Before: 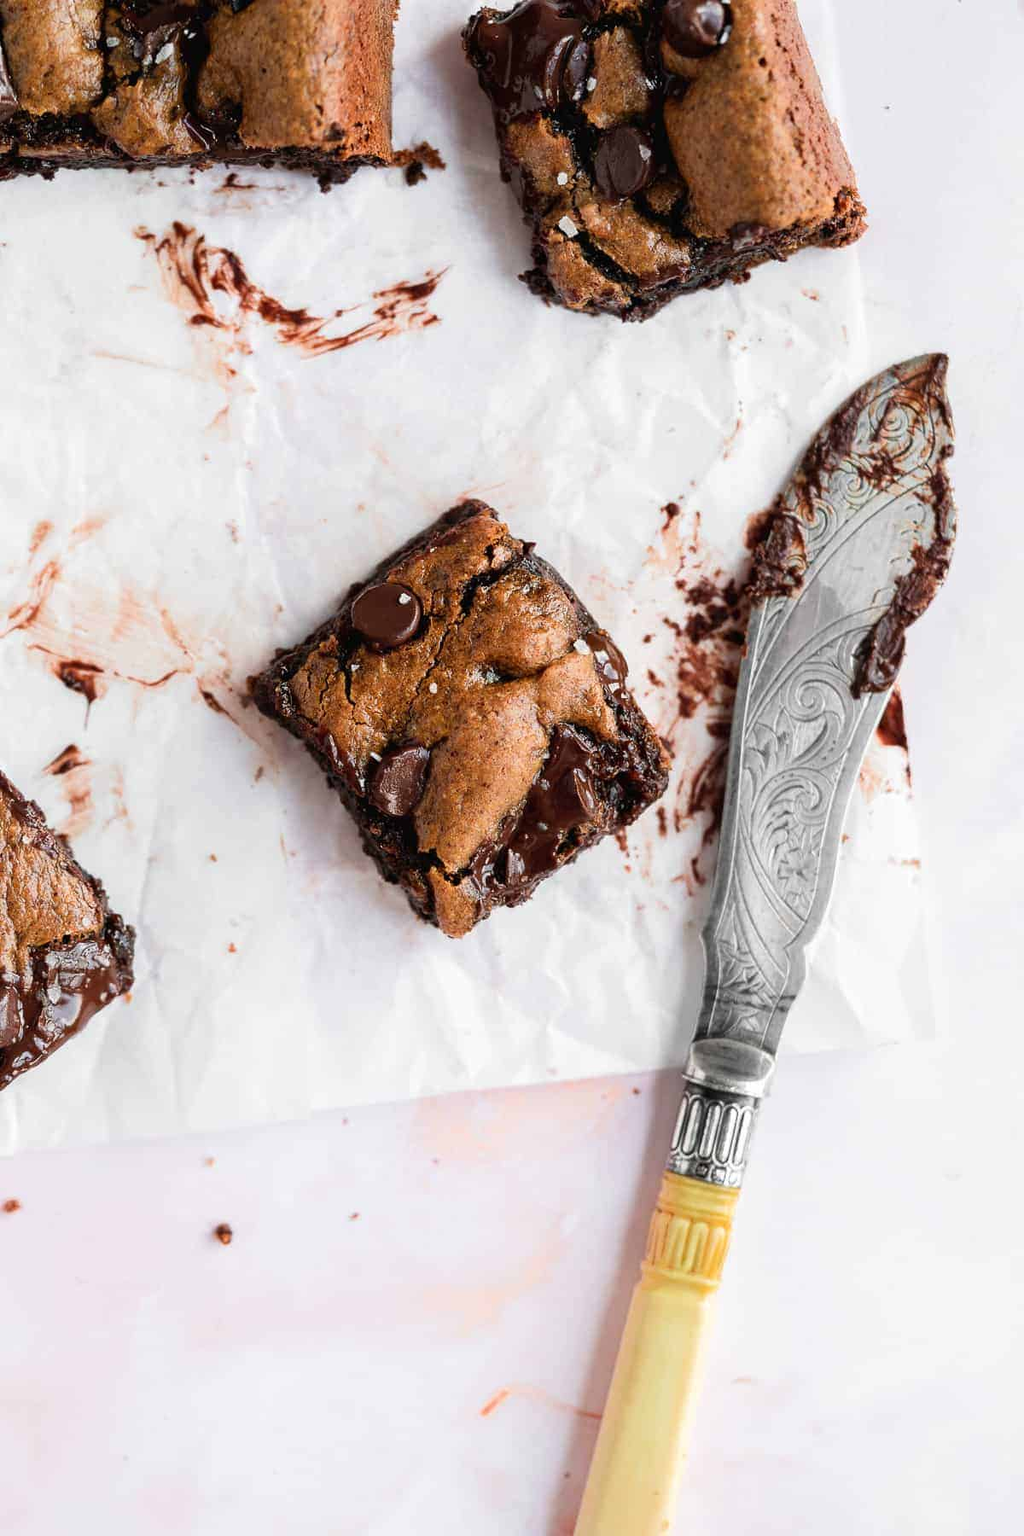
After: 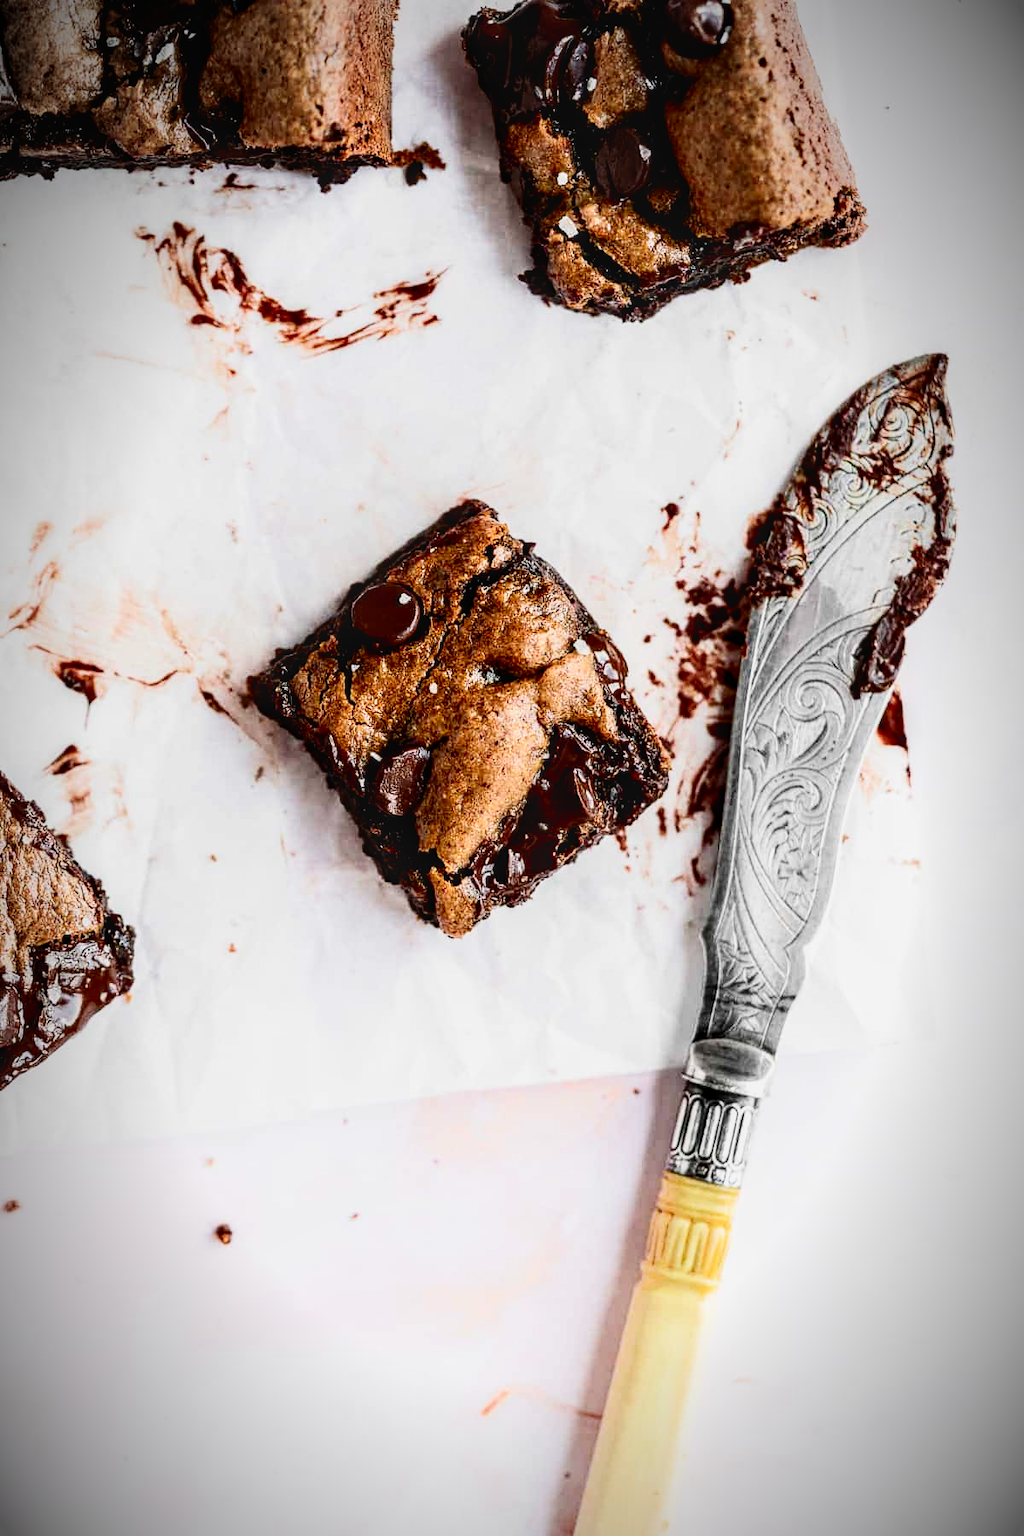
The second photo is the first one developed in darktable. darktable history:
contrast brightness saturation: contrast 0.28
local contrast: on, module defaults
vignetting: fall-off radius 59.94%, brightness -0.89, automatic ratio true
filmic rgb: black relative exposure -11.78 EV, white relative exposure 5.46 EV, threshold 3.03 EV, hardness 4.48, latitude 49.58%, contrast 1.143, preserve chrominance no, color science v3 (2019), use custom middle-gray values true, enable highlight reconstruction true
